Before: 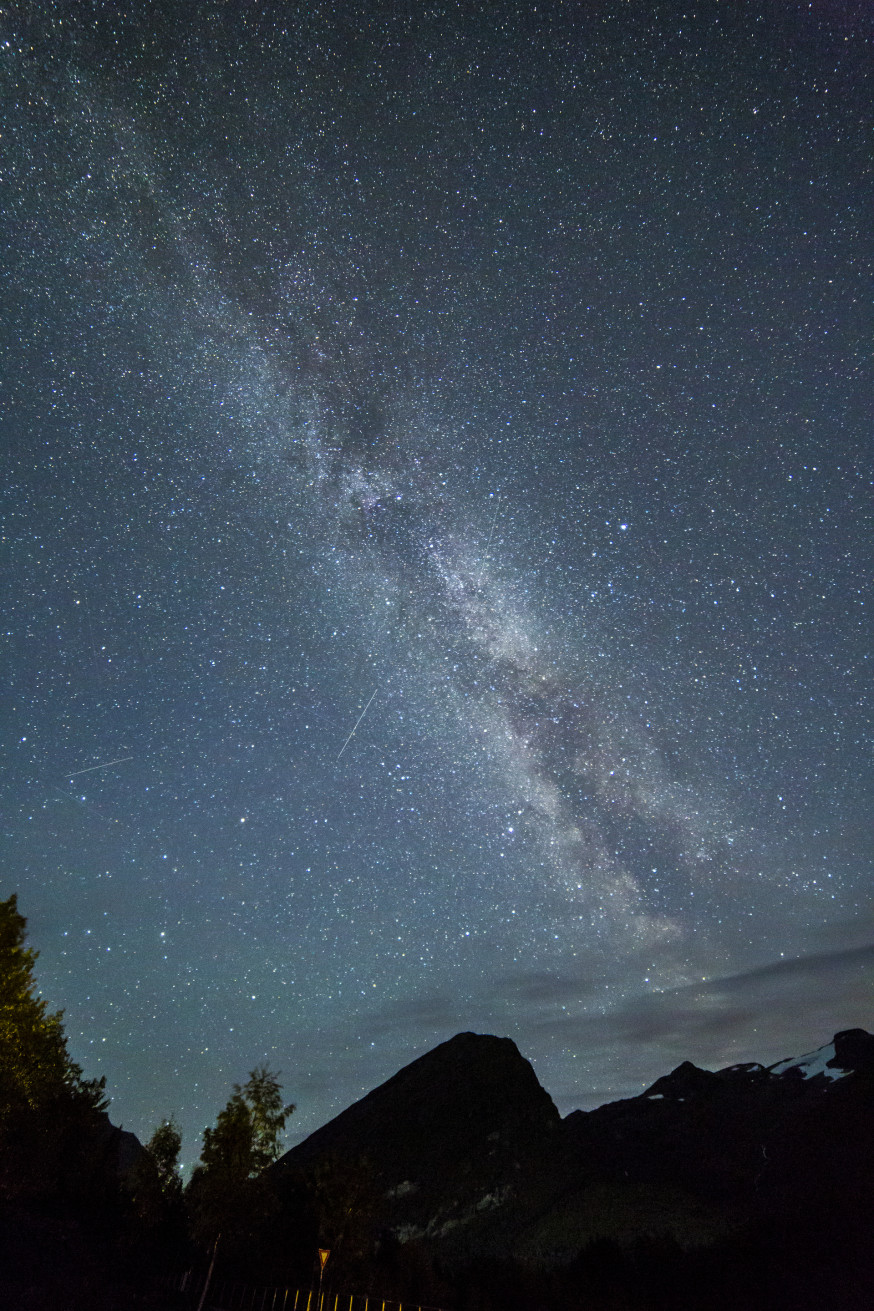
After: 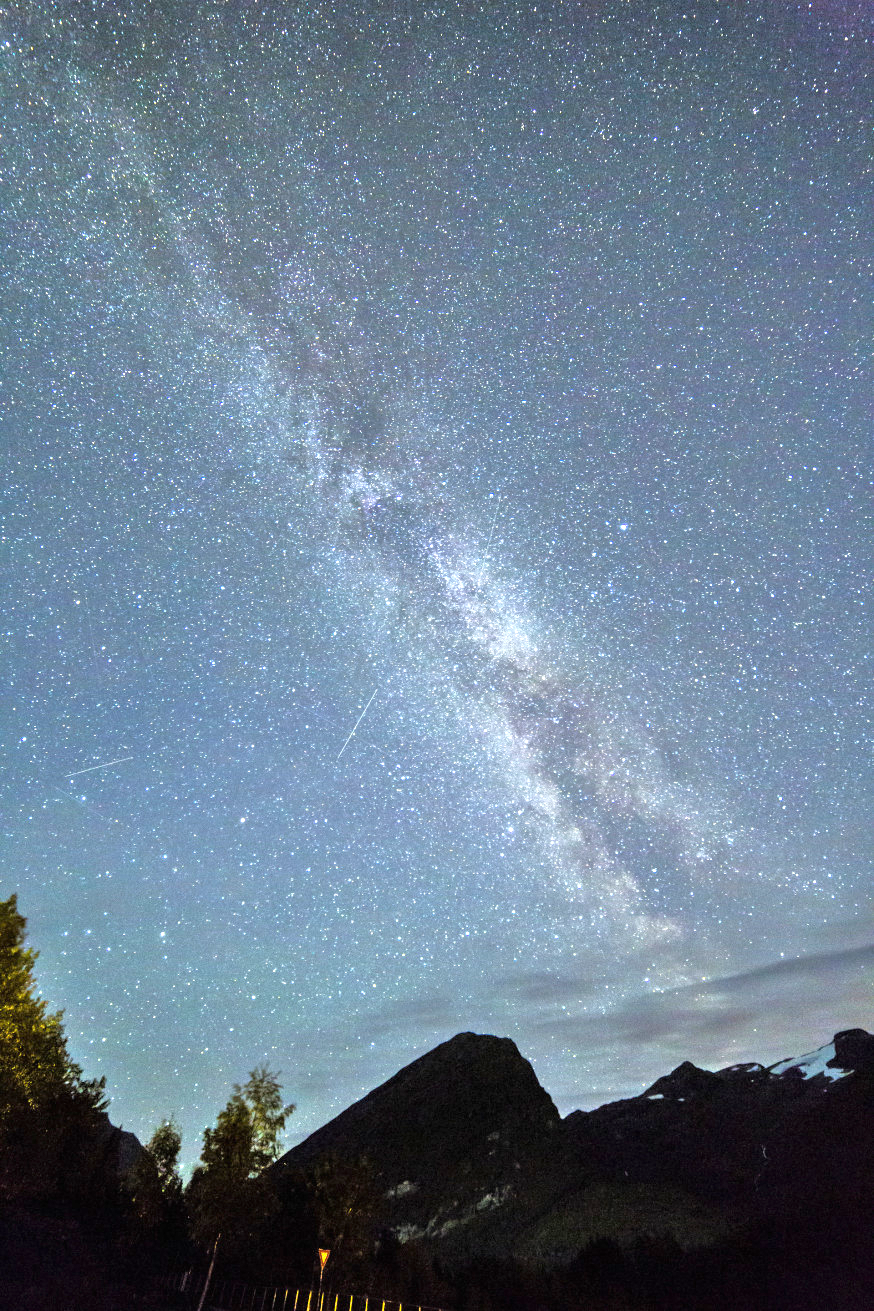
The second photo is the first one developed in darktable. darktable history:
shadows and highlights: shadows 0, highlights 40
tone equalizer: -7 EV 0.15 EV, -6 EV 0.6 EV, -5 EV 1.15 EV, -4 EV 1.33 EV, -3 EV 1.15 EV, -2 EV 0.6 EV, -1 EV 0.15 EV, mask exposure compensation -0.5 EV
exposure: black level correction 0, exposure 1.1 EV, compensate exposure bias true, compensate highlight preservation false
